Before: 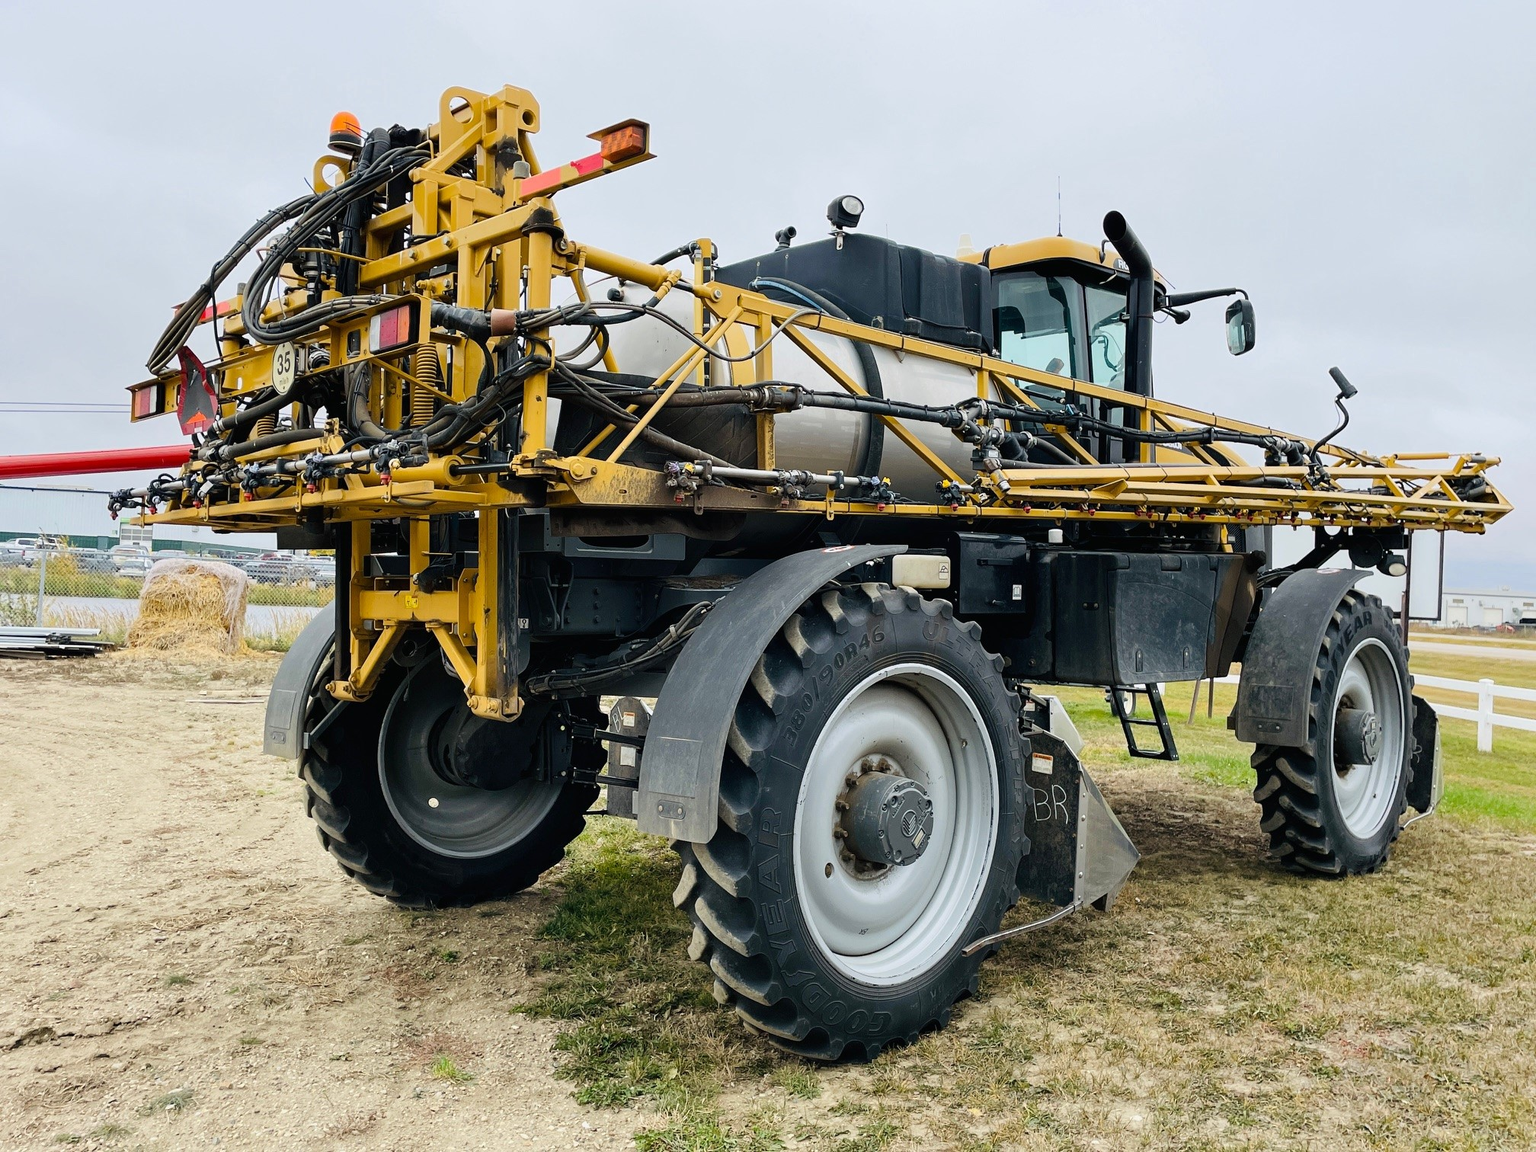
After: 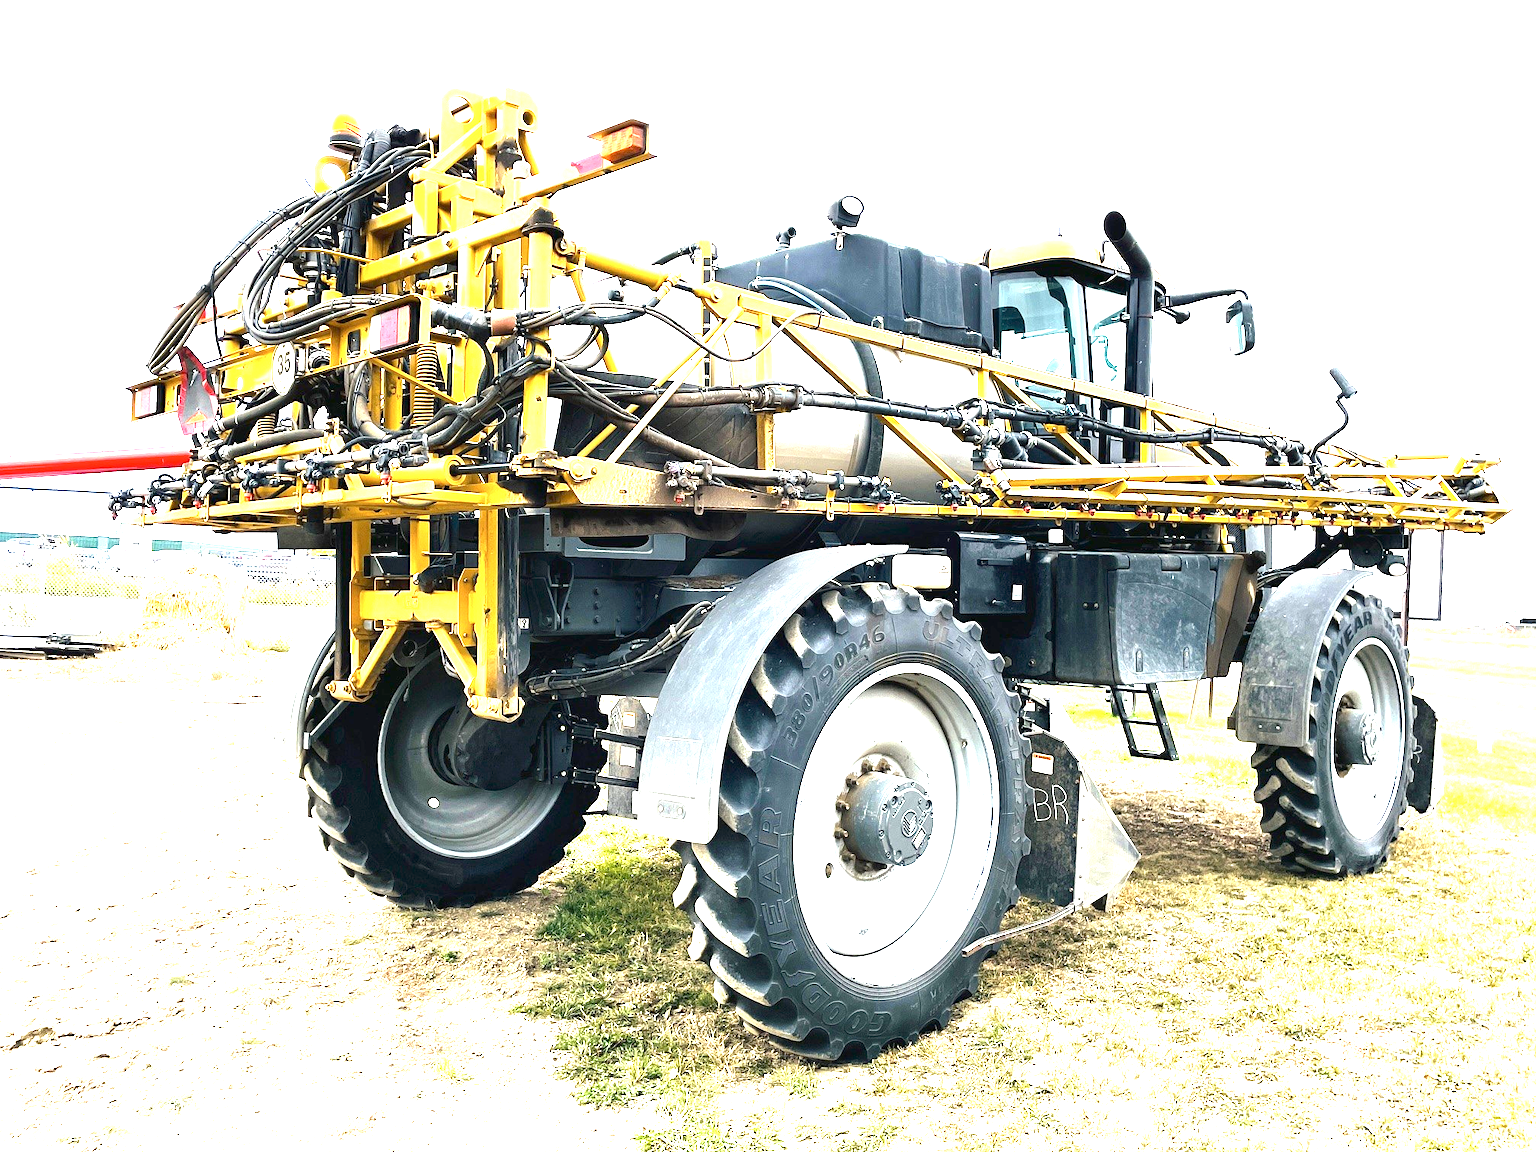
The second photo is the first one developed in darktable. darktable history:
exposure: black level correction 0.001, exposure 2.517 EV, compensate highlight preservation false
contrast brightness saturation: contrast -0.068, brightness -0.039, saturation -0.107
